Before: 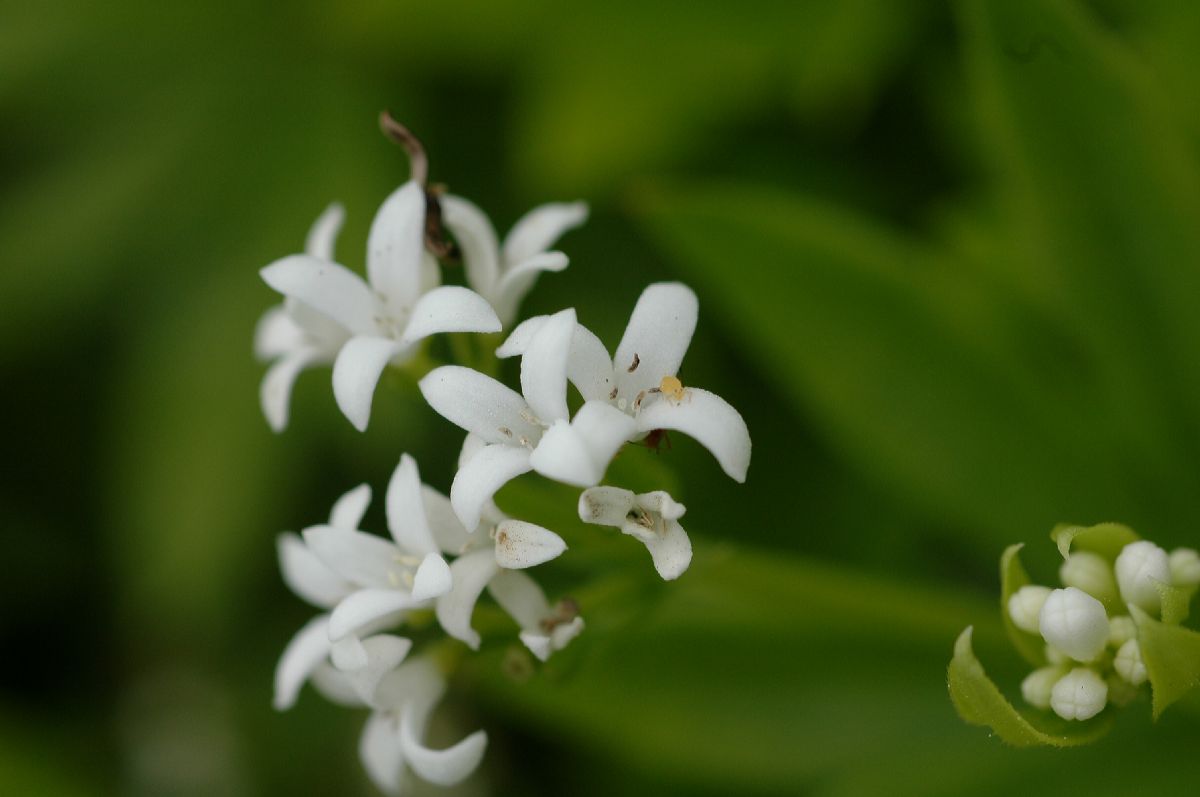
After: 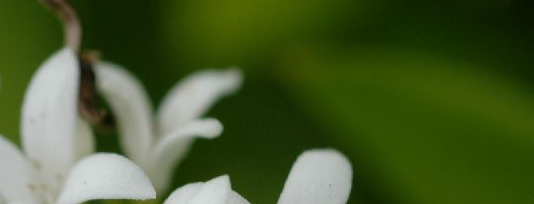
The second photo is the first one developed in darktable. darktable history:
crop: left 28.846%, top 16.803%, right 26.618%, bottom 57.483%
